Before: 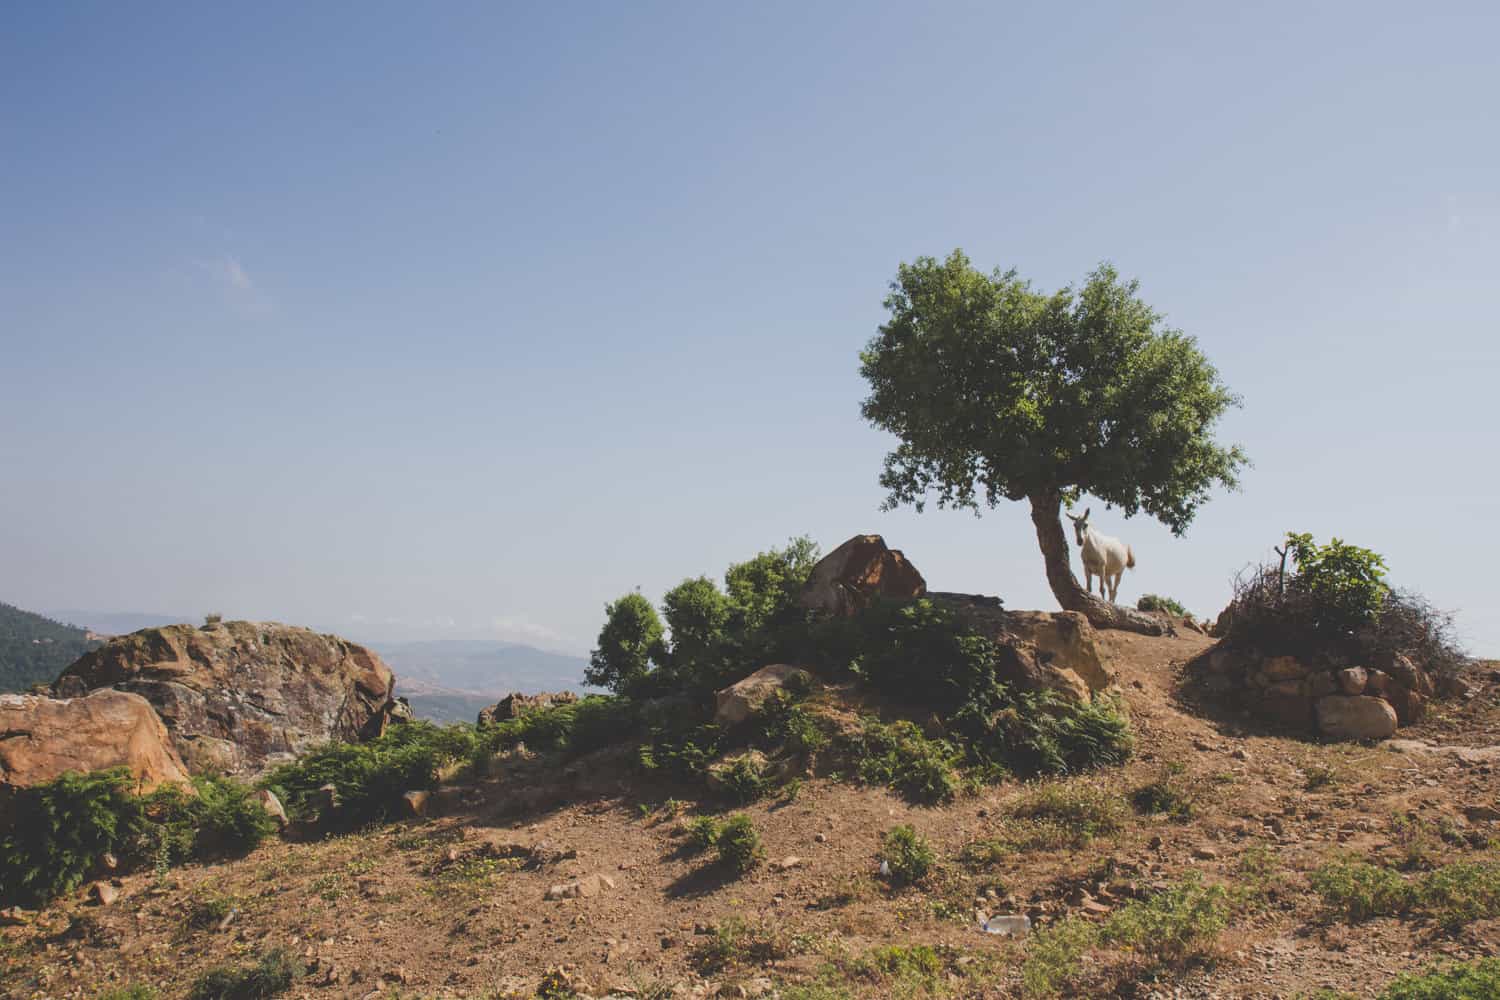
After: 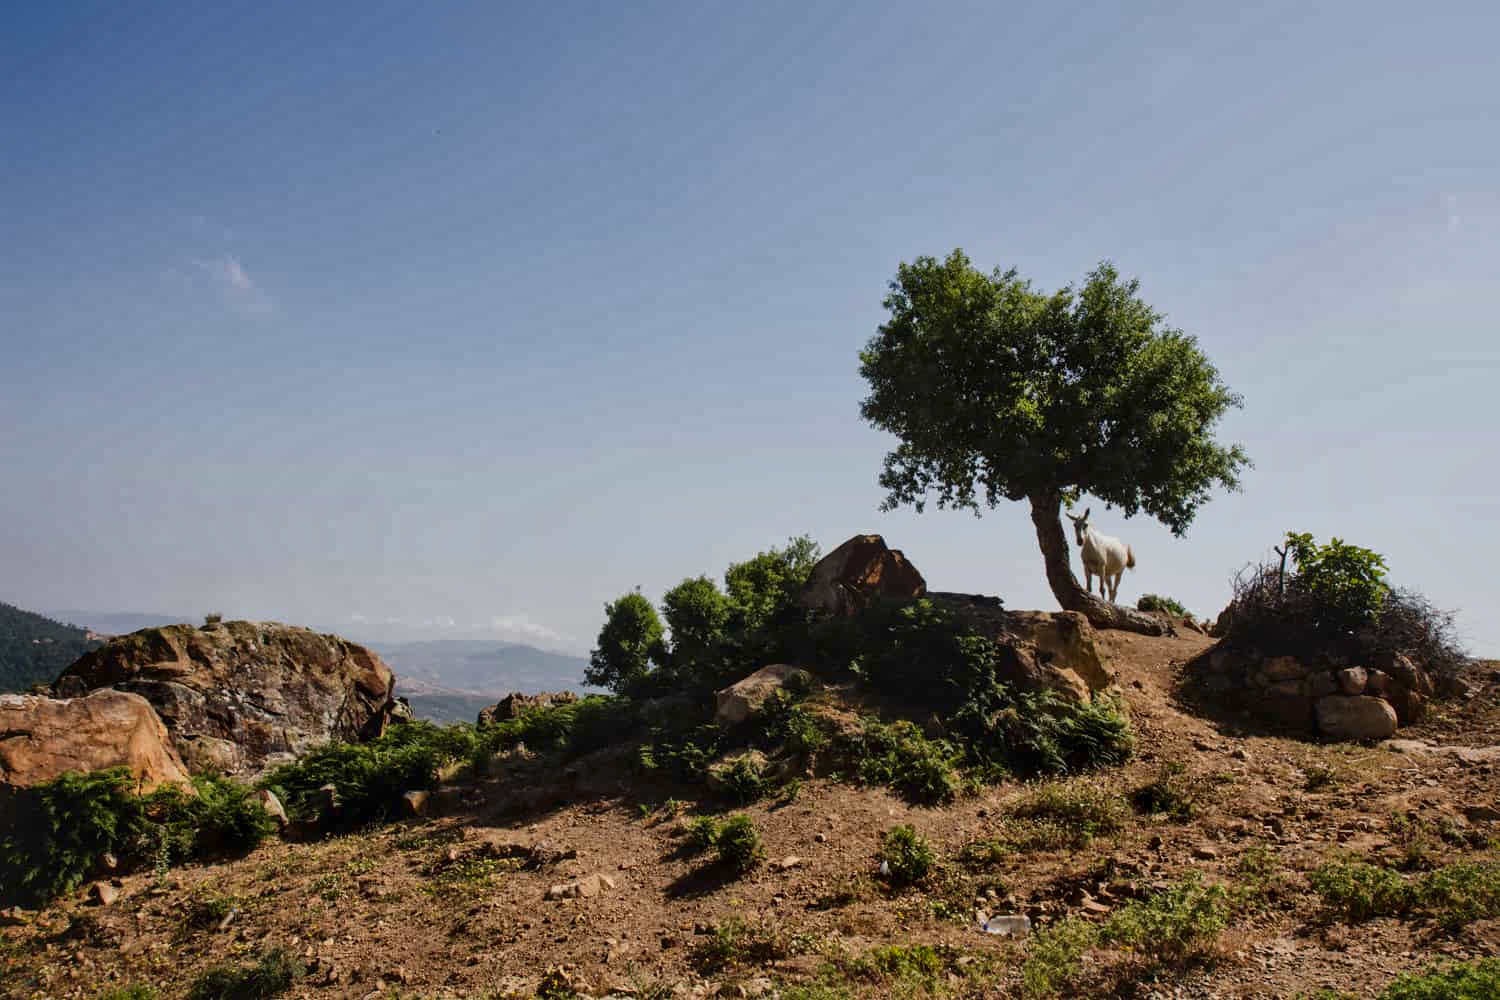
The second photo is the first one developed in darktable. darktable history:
local contrast: mode bilateral grid, contrast 19, coarseness 50, detail 172%, midtone range 0.2
contrast brightness saturation: contrast 0.068, brightness -0.151, saturation 0.11
tone curve: curves: ch0 [(0, 0) (0.059, 0.027) (0.162, 0.125) (0.304, 0.279) (0.547, 0.532) (0.828, 0.815) (1, 0.983)]; ch1 [(0, 0) (0.23, 0.166) (0.34, 0.298) (0.371, 0.334) (0.435, 0.408) (0.477, 0.469) (0.499, 0.498) (0.529, 0.544) (0.559, 0.587) (0.743, 0.798) (1, 1)]; ch2 [(0, 0) (0.431, 0.414) (0.498, 0.503) (0.524, 0.531) (0.568, 0.567) (0.6, 0.597) (0.643, 0.631) (0.74, 0.721) (1, 1)], preserve colors none
